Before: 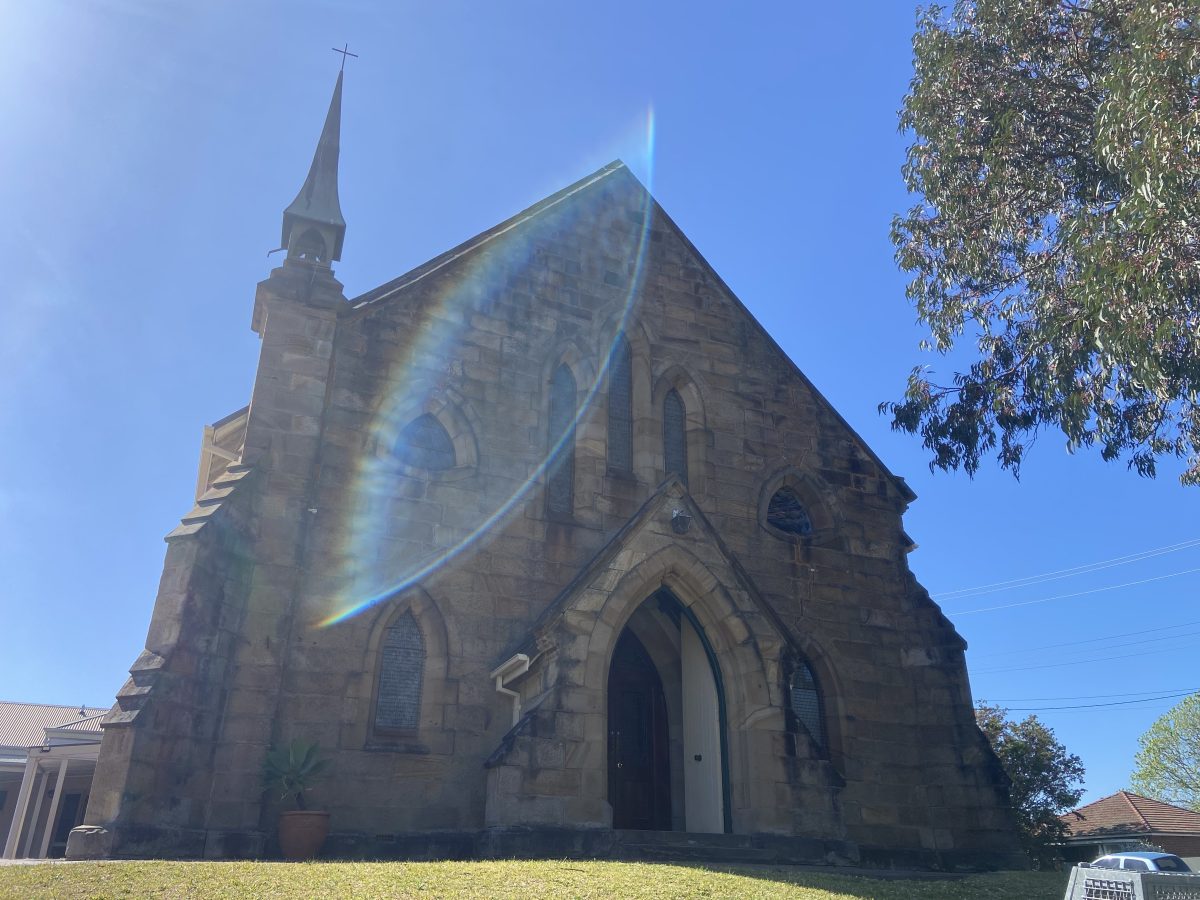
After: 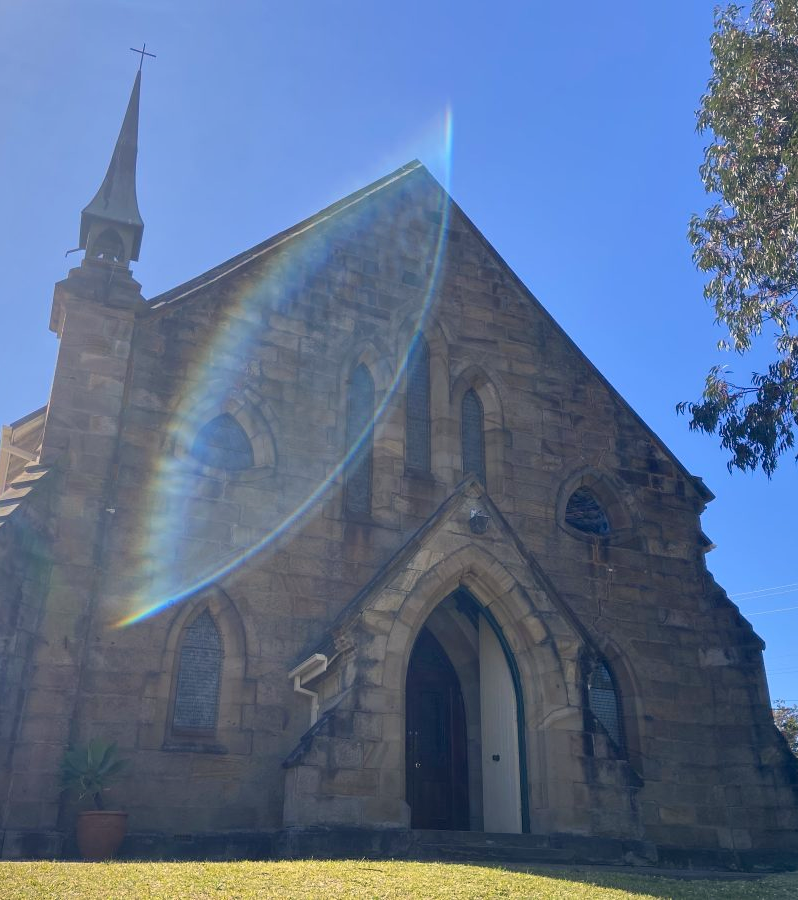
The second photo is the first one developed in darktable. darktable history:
tone equalizer: on, module defaults
color balance rgb: shadows lift › hue 87.51°, highlights gain › chroma 1.62%, highlights gain › hue 55.1°, global offset › chroma 0.06%, global offset › hue 253.66°, linear chroma grading › global chroma 0.5%, perceptual saturation grading › global saturation 16.38%
shadows and highlights: soften with gaussian
crop: left 16.899%, right 16.556%
